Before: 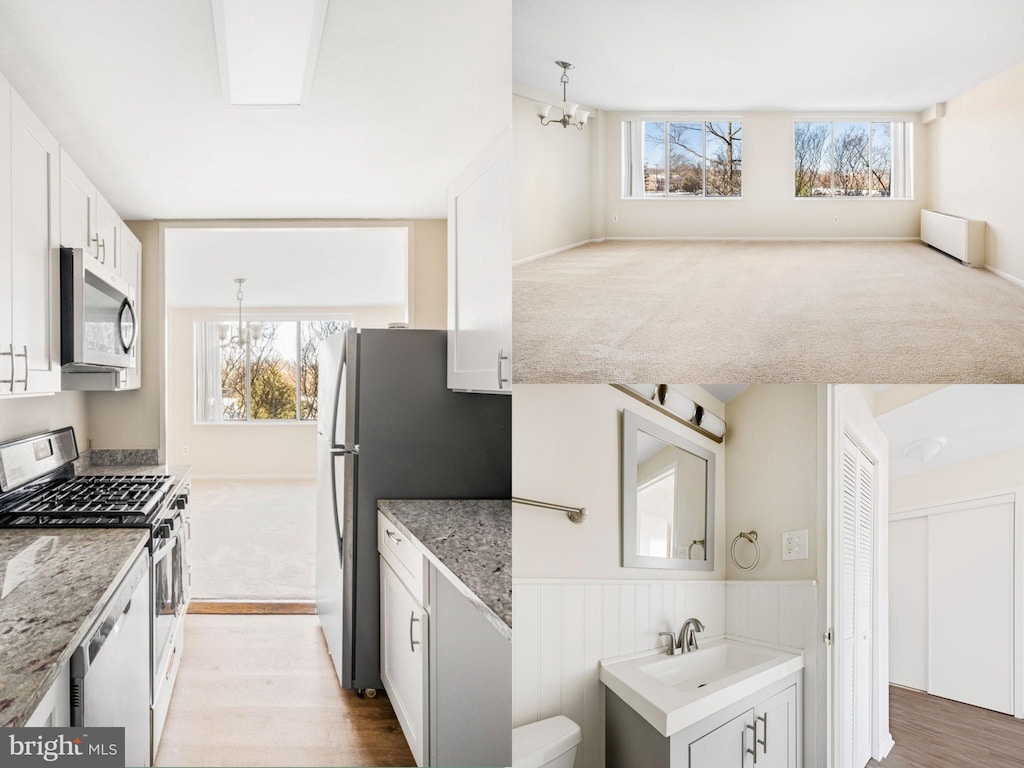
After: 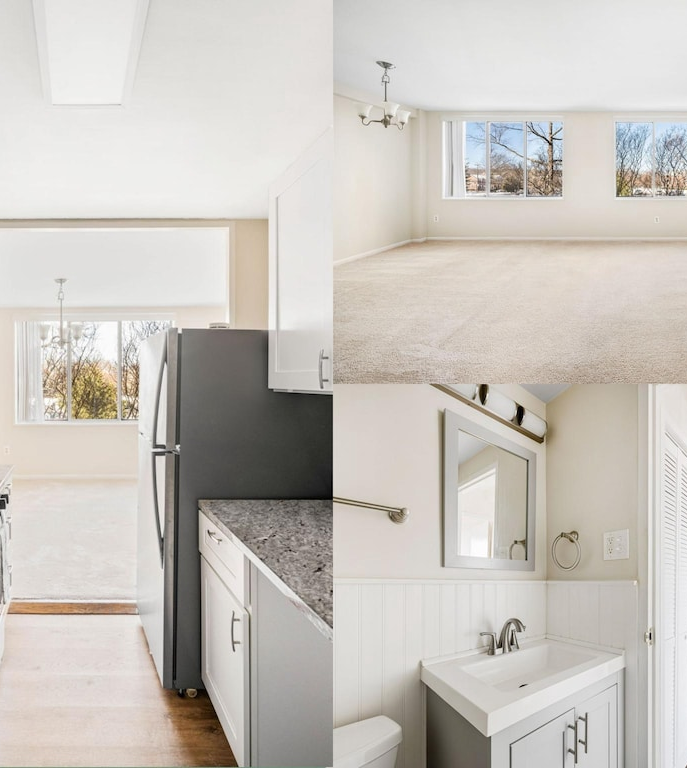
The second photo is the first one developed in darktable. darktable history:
crop and rotate: left 17.565%, right 15.309%
